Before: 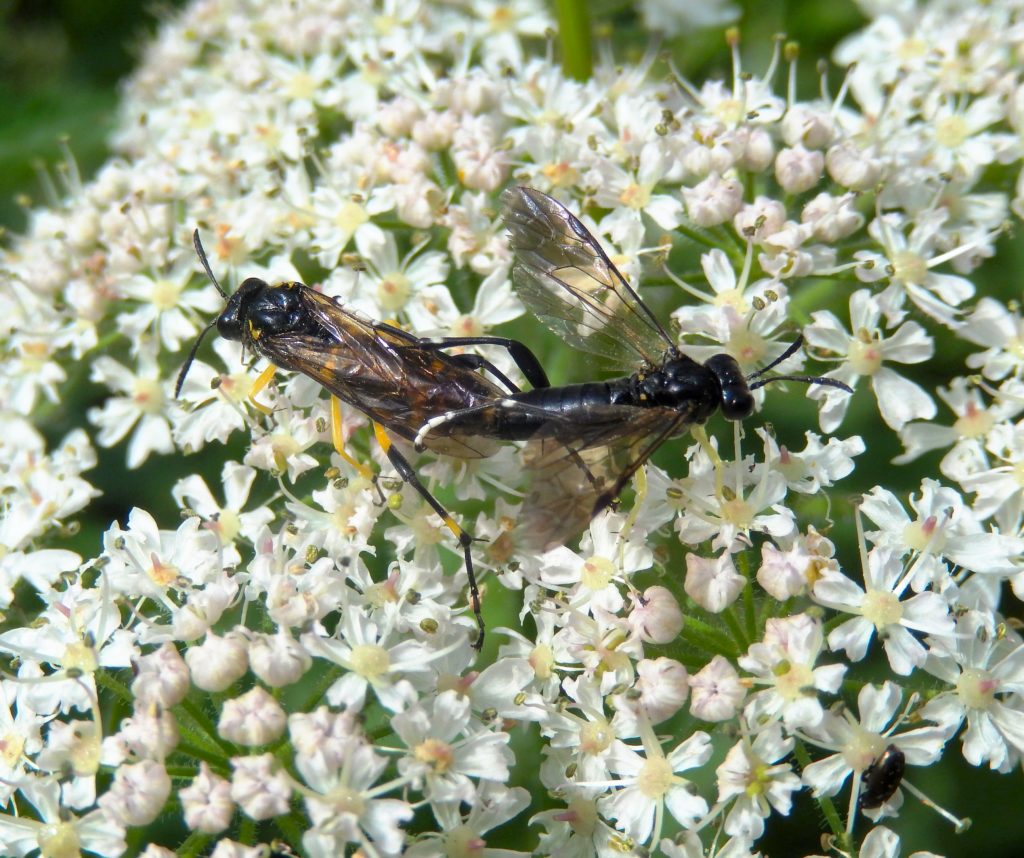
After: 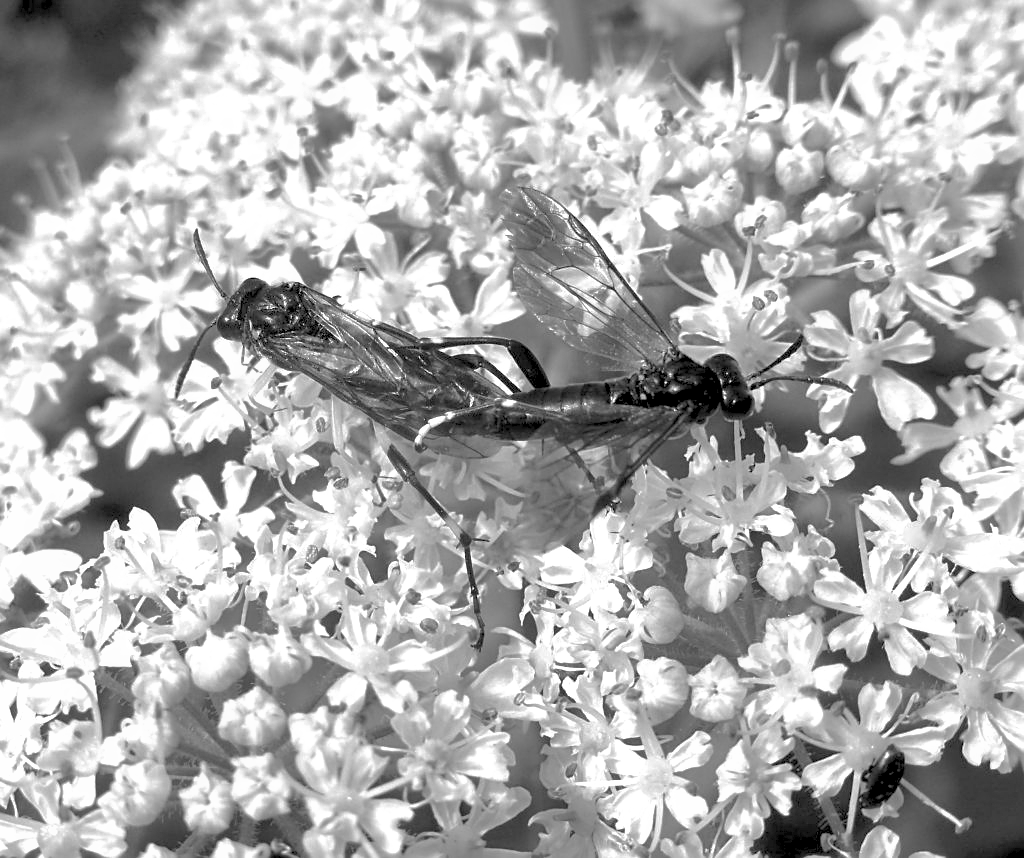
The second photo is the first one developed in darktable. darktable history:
sharpen: on, module defaults
shadows and highlights: on, module defaults
base curve: curves: ch0 [(0, 0) (0.303, 0.277) (1, 1)]
levels: black 3.83%, white 90.64%, levels [0.044, 0.416, 0.908]
monochrome: a -4.13, b 5.16, size 1
color balance rgb: global vibrance 10%
white balance: red 0.967, blue 1.049
